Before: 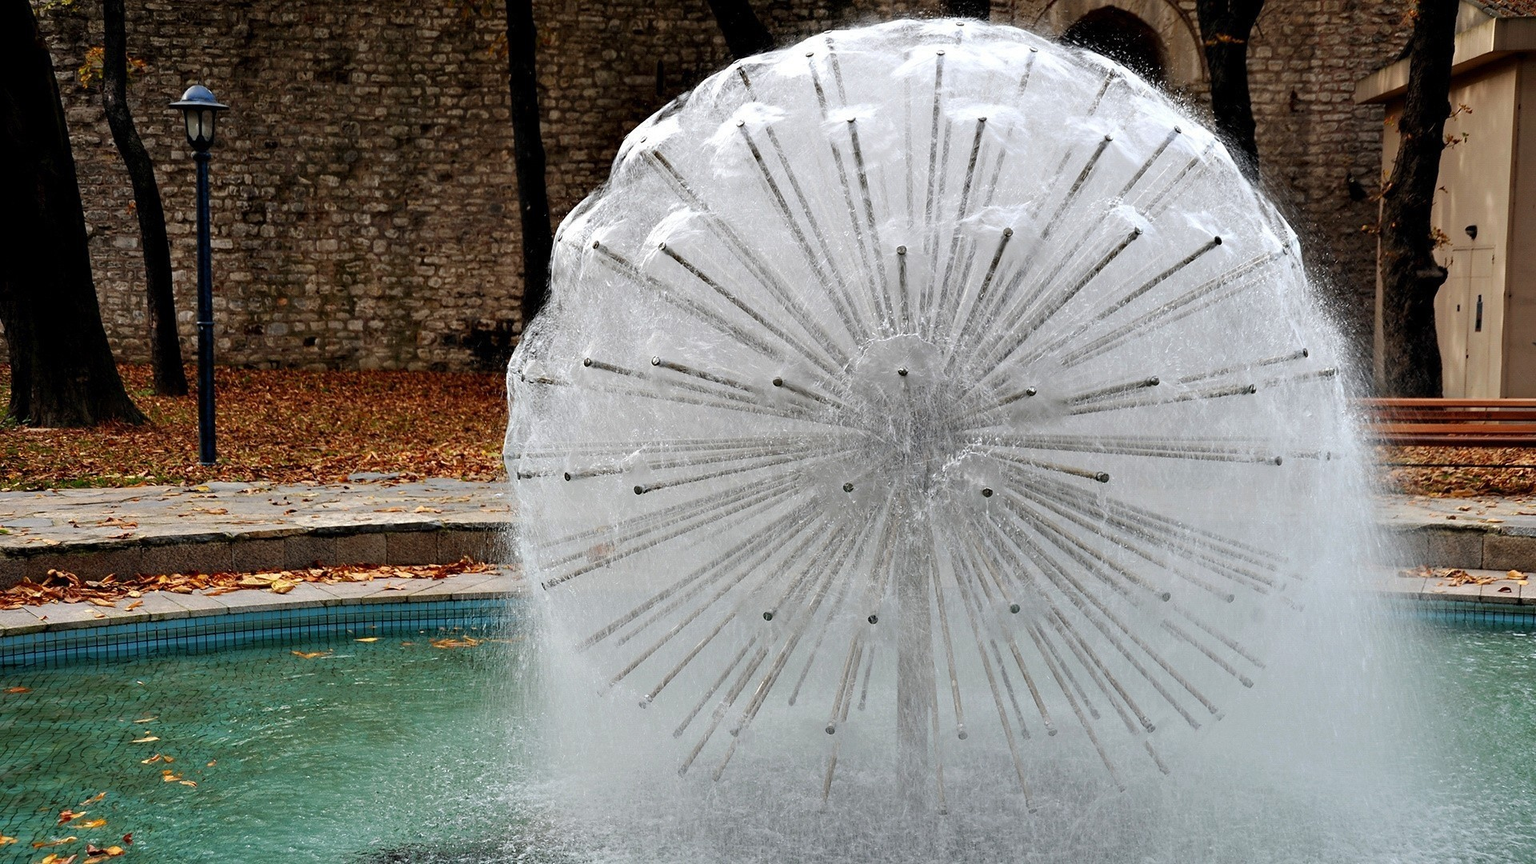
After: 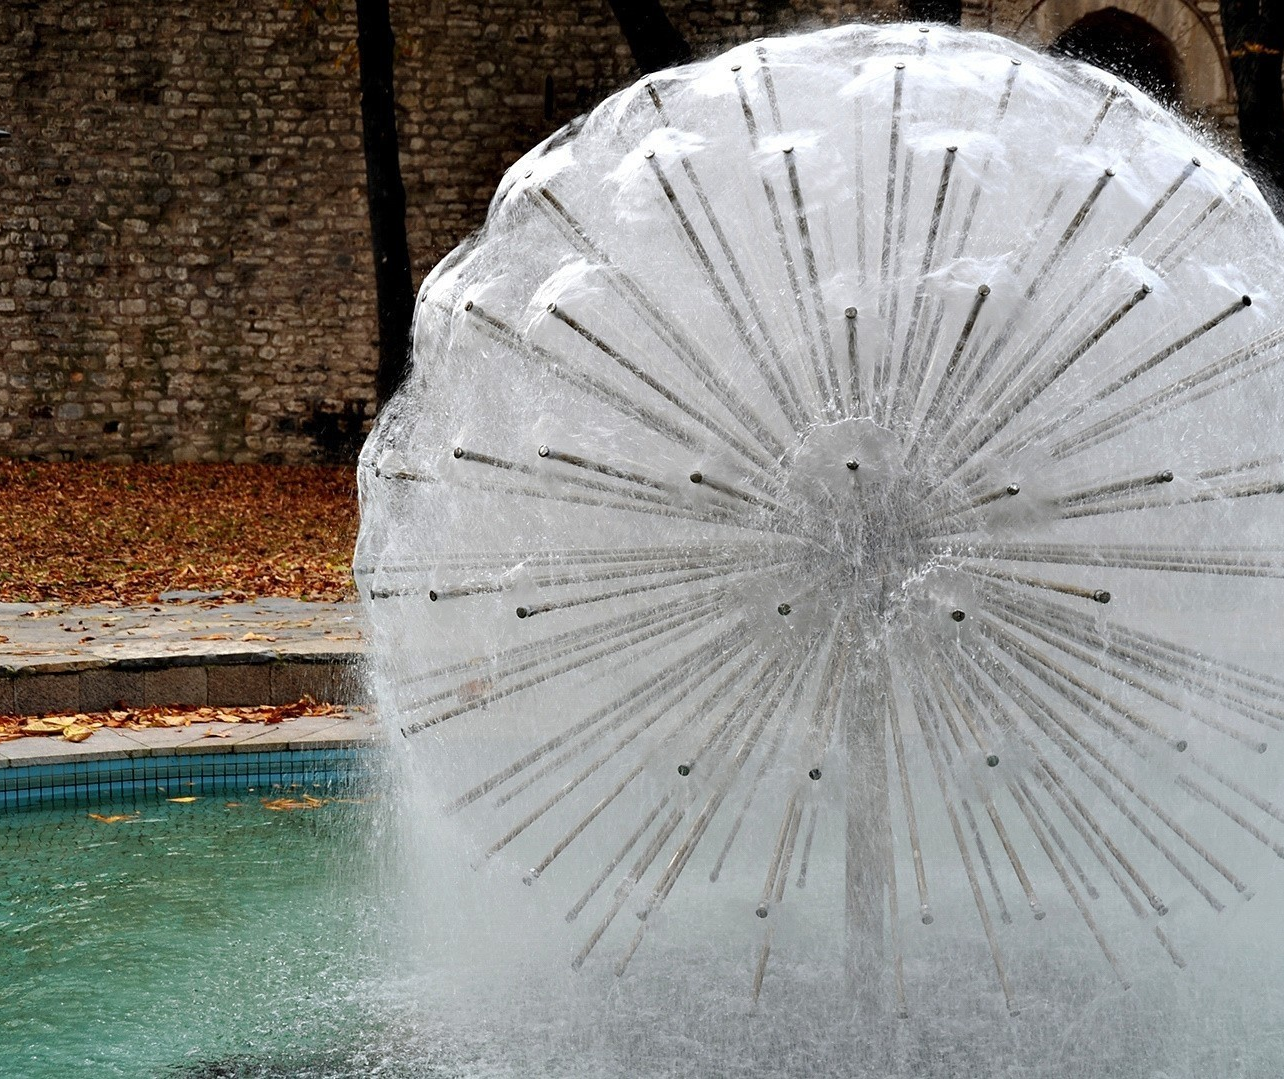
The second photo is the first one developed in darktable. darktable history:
crop and rotate: left 14.416%, right 18.692%
